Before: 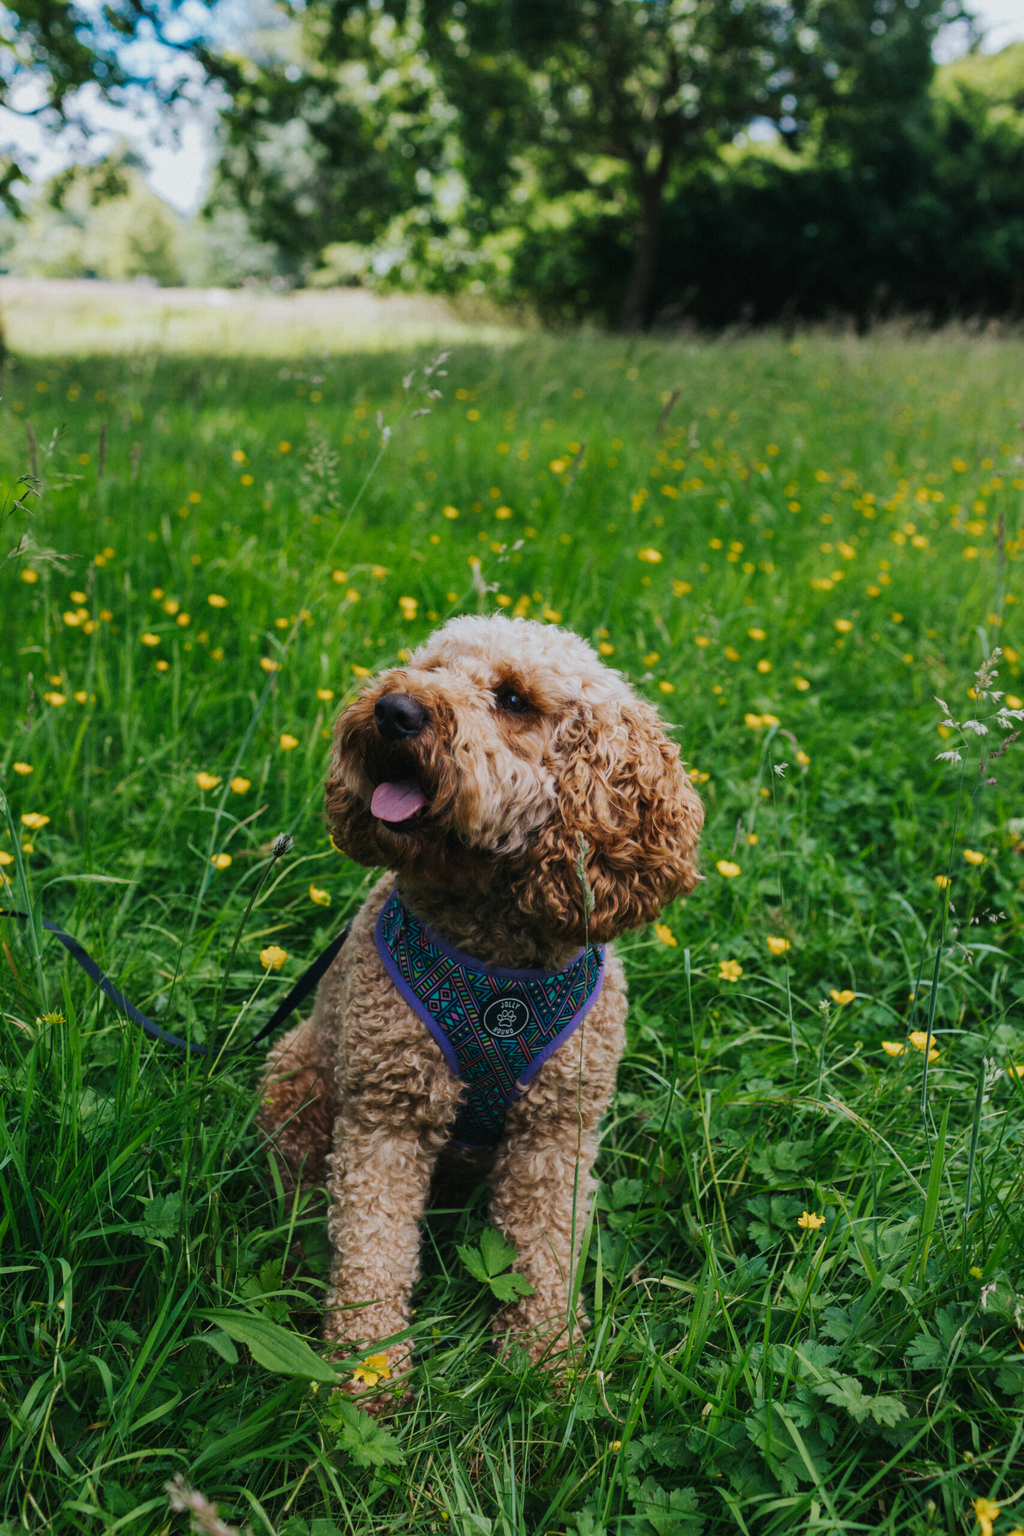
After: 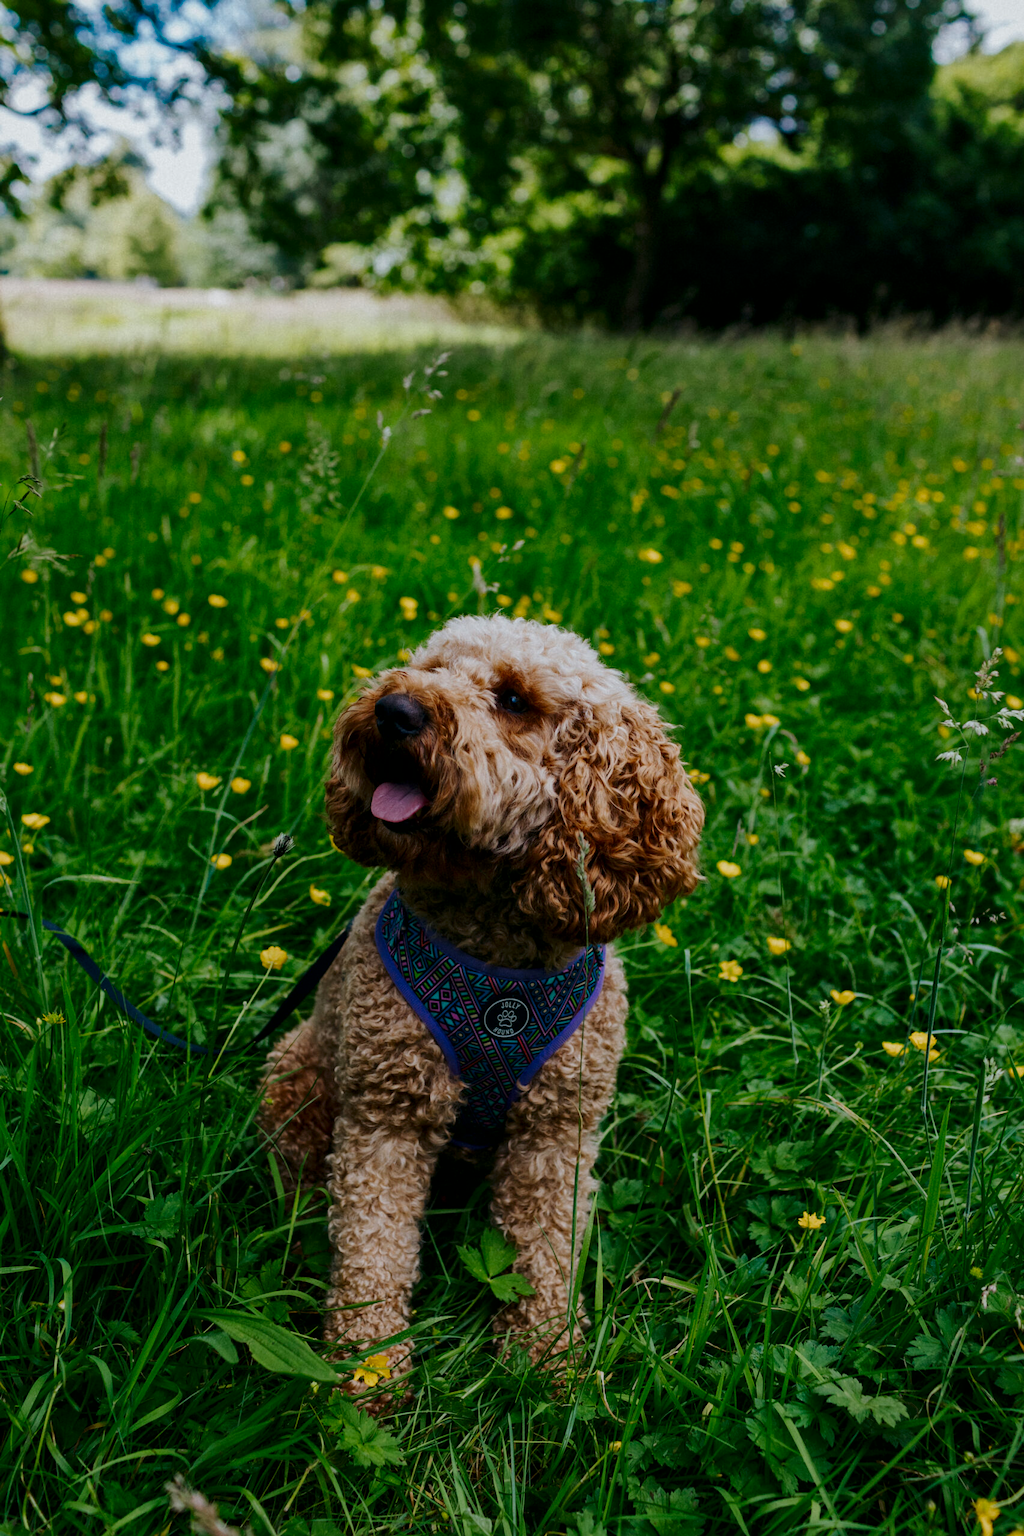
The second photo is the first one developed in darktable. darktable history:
local contrast: mode bilateral grid, contrast 20, coarseness 50, detail 130%, midtone range 0.2
contrast brightness saturation: brightness -0.2, saturation 0.08
